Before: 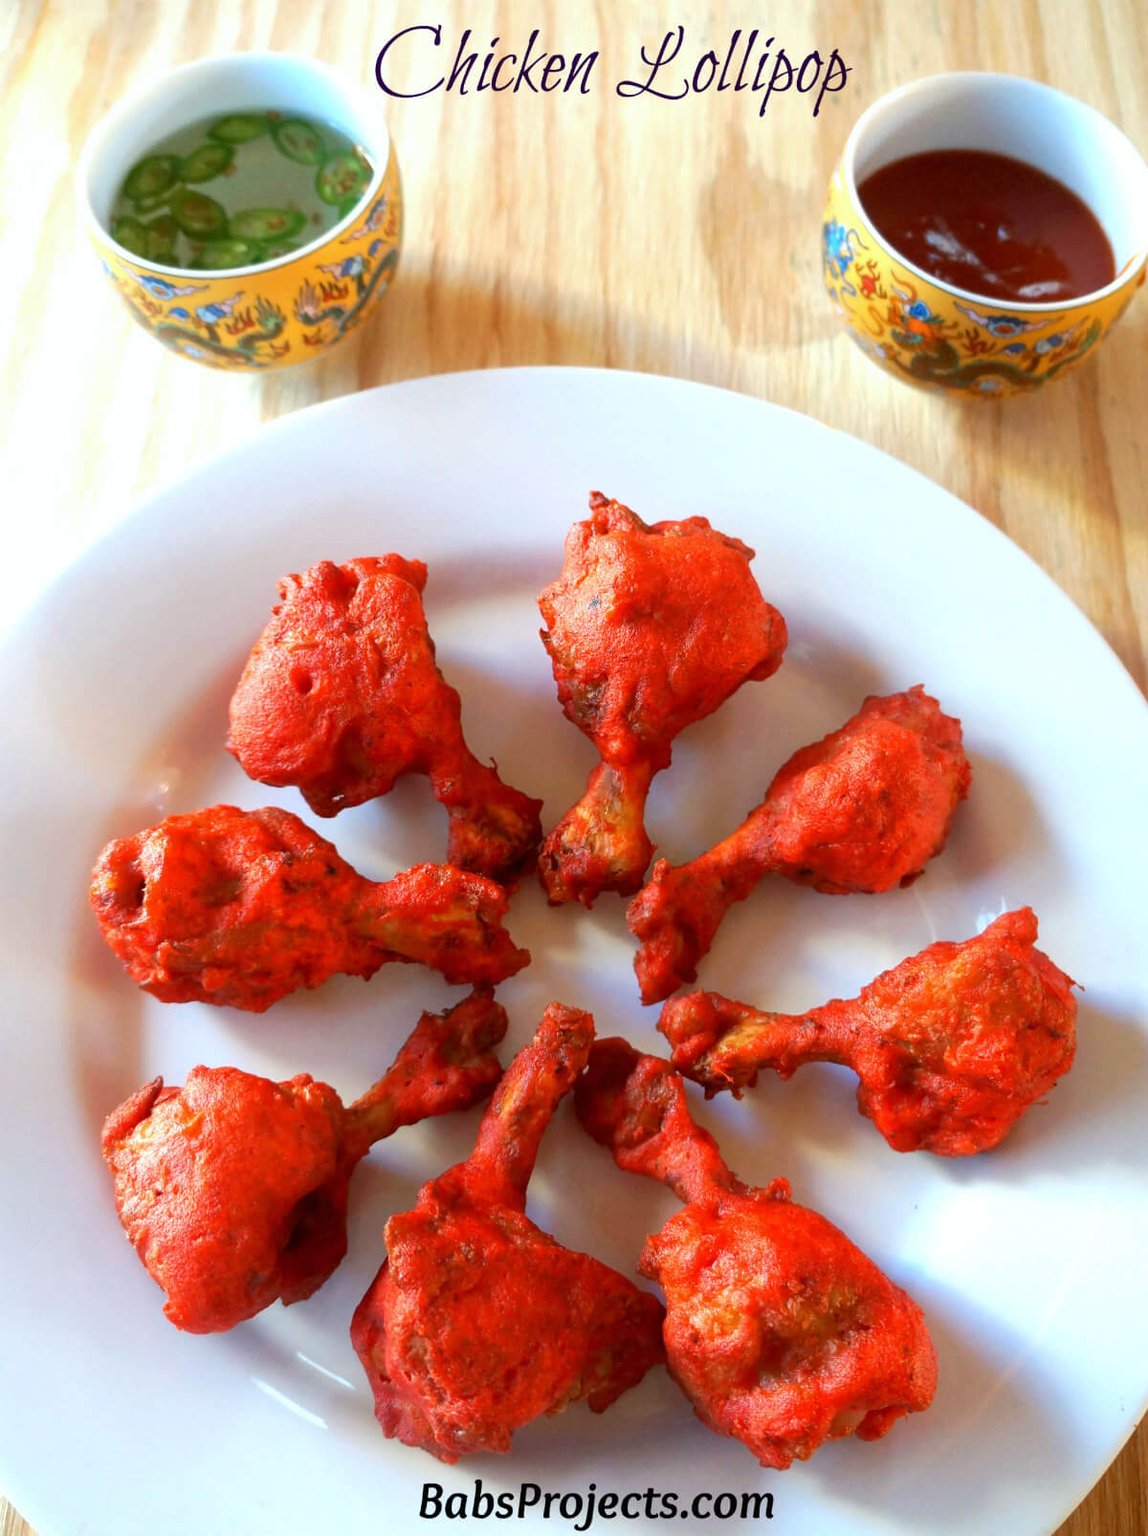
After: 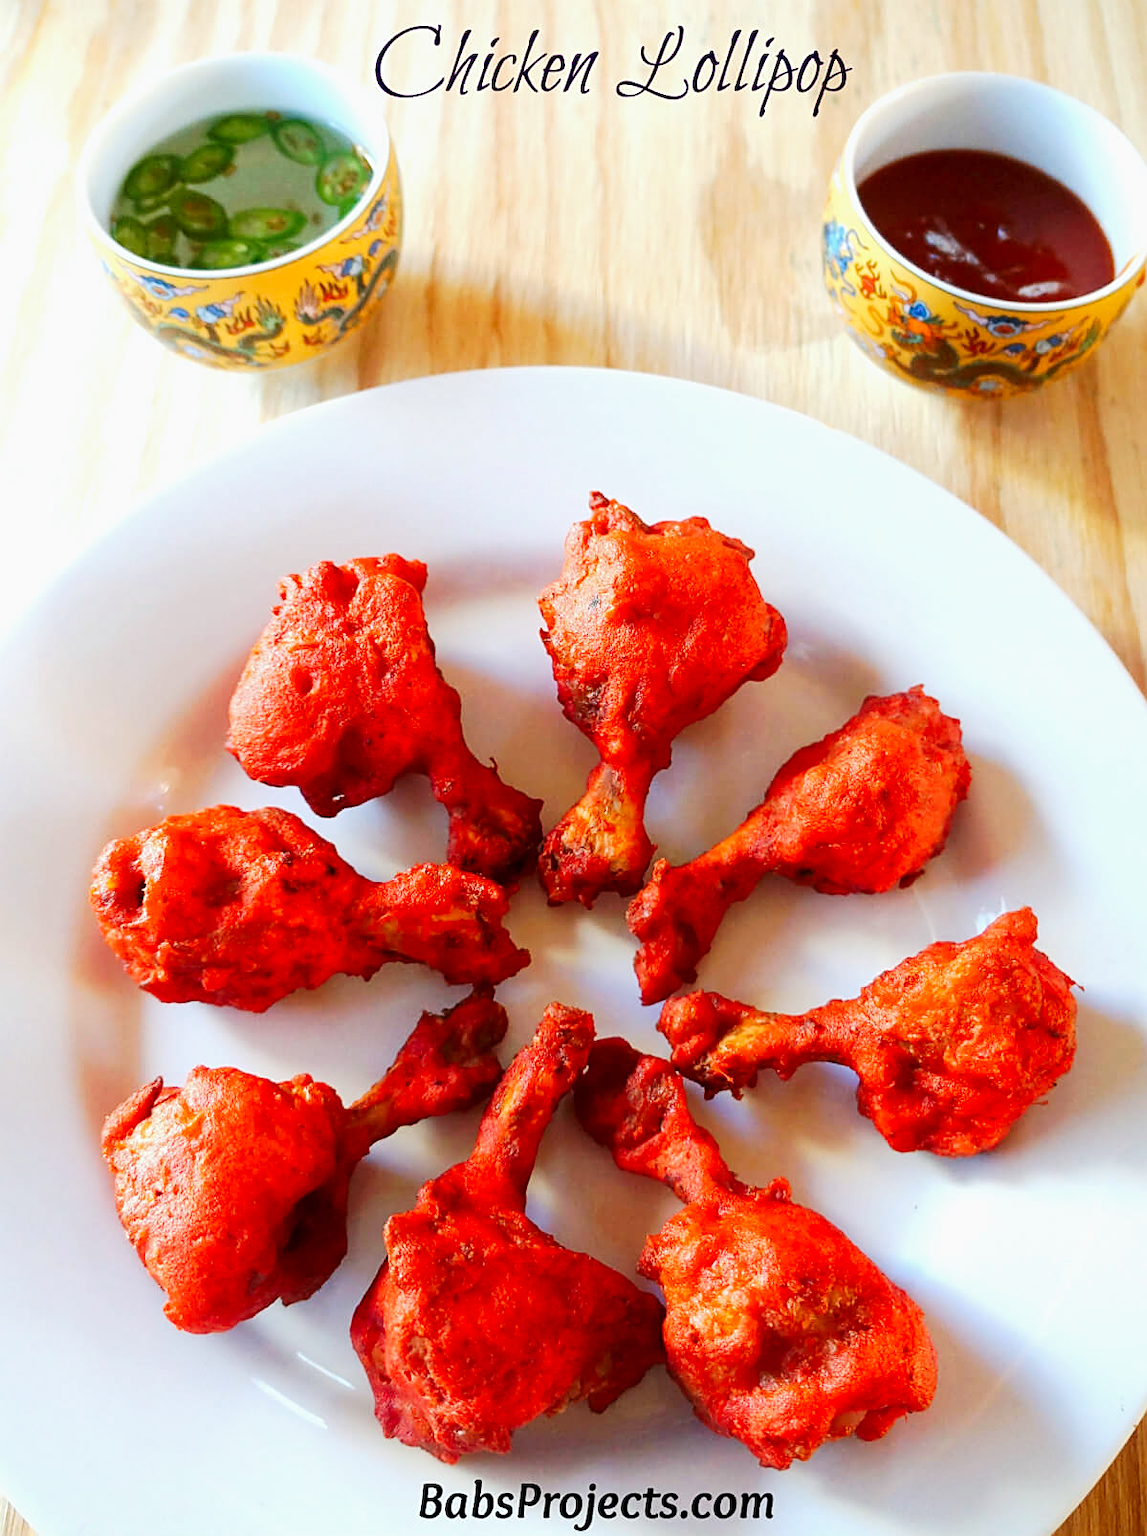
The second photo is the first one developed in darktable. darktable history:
tone curve: curves: ch0 [(0, 0) (0.051, 0.03) (0.096, 0.071) (0.251, 0.234) (0.461, 0.515) (0.605, 0.692) (0.761, 0.824) (0.881, 0.907) (1, 0.984)]; ch1 [(0, 0) (0.1, 0.038) (0.318, 0.243) (0.399, 0.351) (0.478, 0.469) (0.499, 0.499) (0.534, 0.541) (0.567, 0.592) (0.601, 0.629) (0.666, 0.7) (1, 1)]; ch2 [(0, 0) (0.453, 0.45) (0.479, 0.483) (0.504, 0.499) (0.52, 0.519) (0.541, 0.559) (0.601, 0.622) (0.824, 0.815) (1, 1)], preserve colors none
sharpen: on, module defaults
